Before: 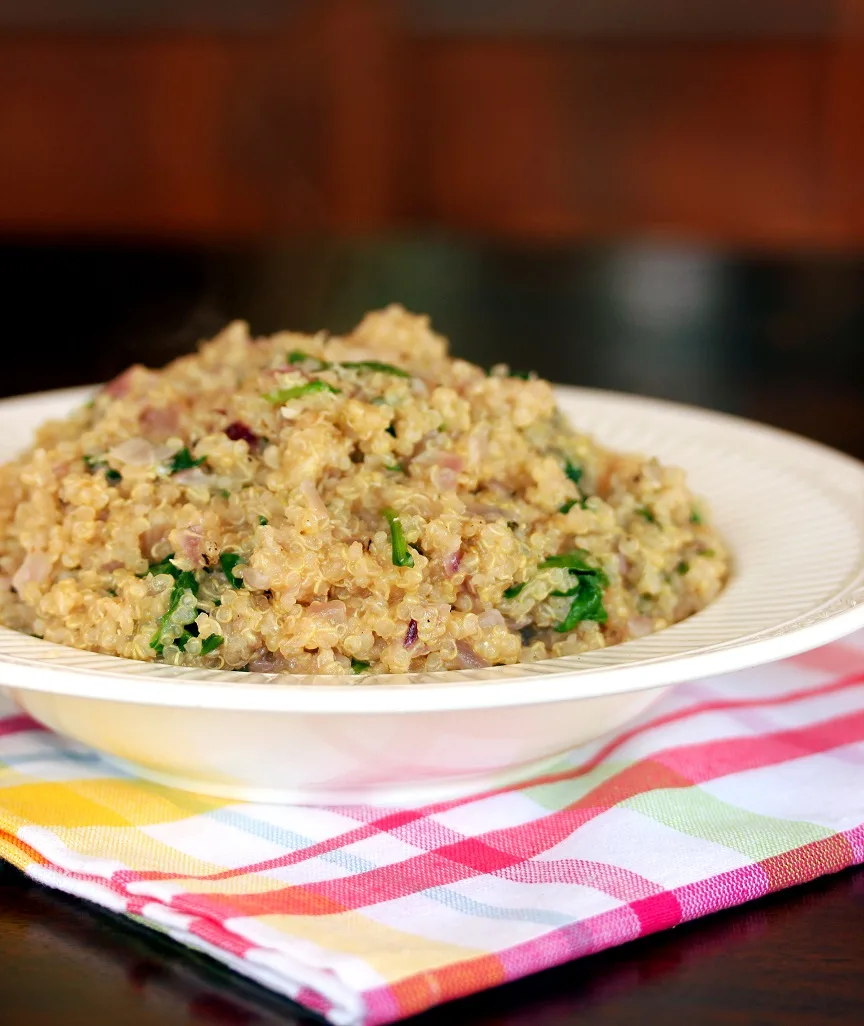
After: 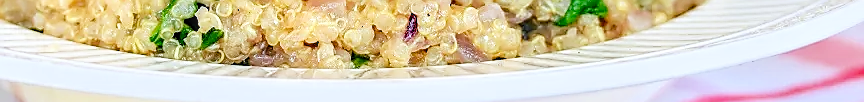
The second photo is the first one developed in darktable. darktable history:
exposure: black level correction -0.001, exposure 0.9 EV, compensate exposure bias true, compensate highlight preservation false
crop and rotate: top 59.084%, bottom 30.916%
contrast brightness saturation: saturation 0.13
white balance: red 0.931, blue 1.11
local contrast: highlights 20%, detail 150%
sharpen: radius 1.4, amount 1.25, threshold 0.7
filmic rgb: white relative exposure 3.85 EV, hardness 4.3
